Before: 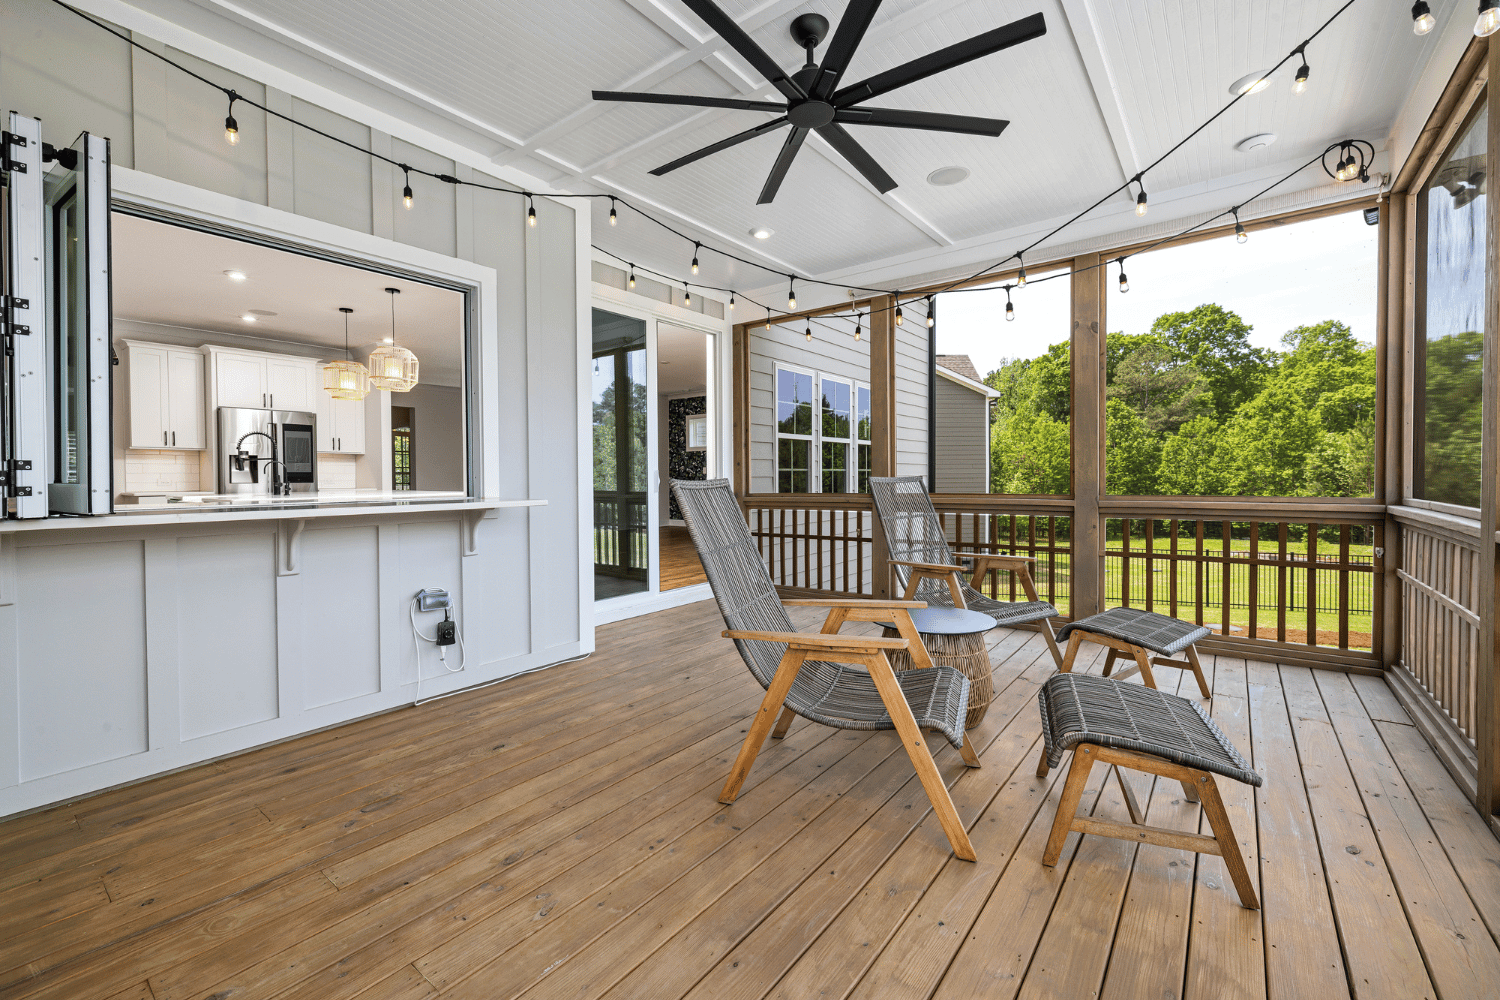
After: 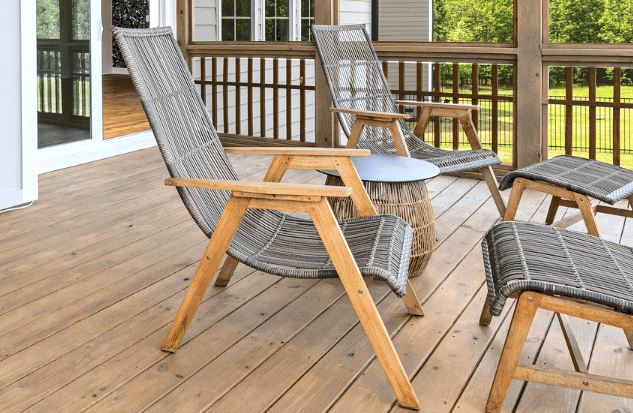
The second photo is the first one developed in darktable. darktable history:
tone curve: curves: ch0 [(0, 0) (0.003, 0.139) (0.011, 0.14) (0.025, 0.138) (0.044, 0.14) (0.069, 0.149) (0.1, 0.161) (0.136, 0.179) (0.177, 0.203) (0.224, 0.245) (0.277, 0.302) (0.335, 0.382) (0.399, 0.461) (0.468, 0.546) (0.543, 0.614) (0.623, 0.687) (0.709, 0.758) (0.801, 0.84) (0.898, 0.912) (1, 1)], color space Lab, independent channels, preserve colors none
crop: left 37.171%, top 45.26%, right 20.608%, bottom 13.423%
exposure: black level correction 0.004, exposure 0.38 EV, compensate highlight preservation false
